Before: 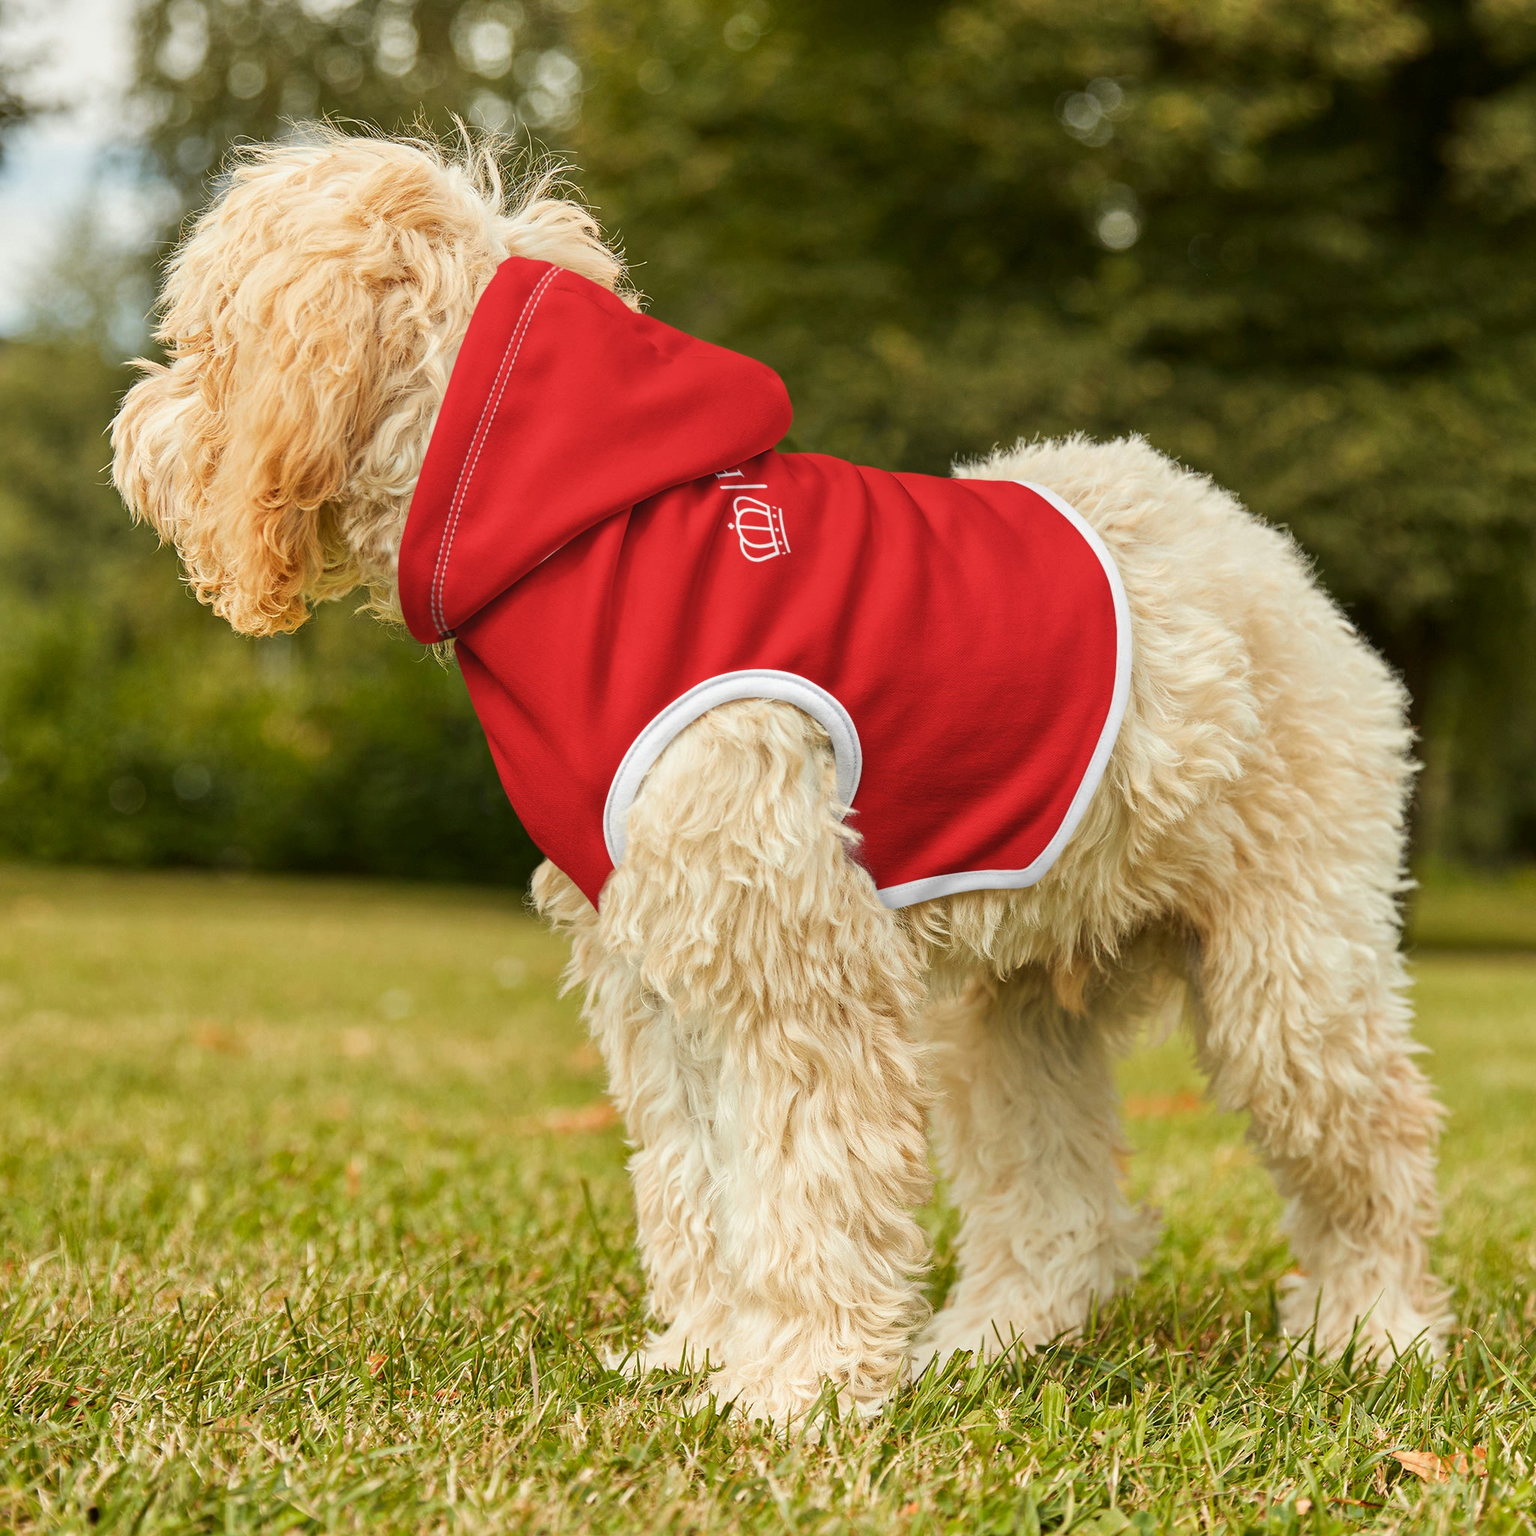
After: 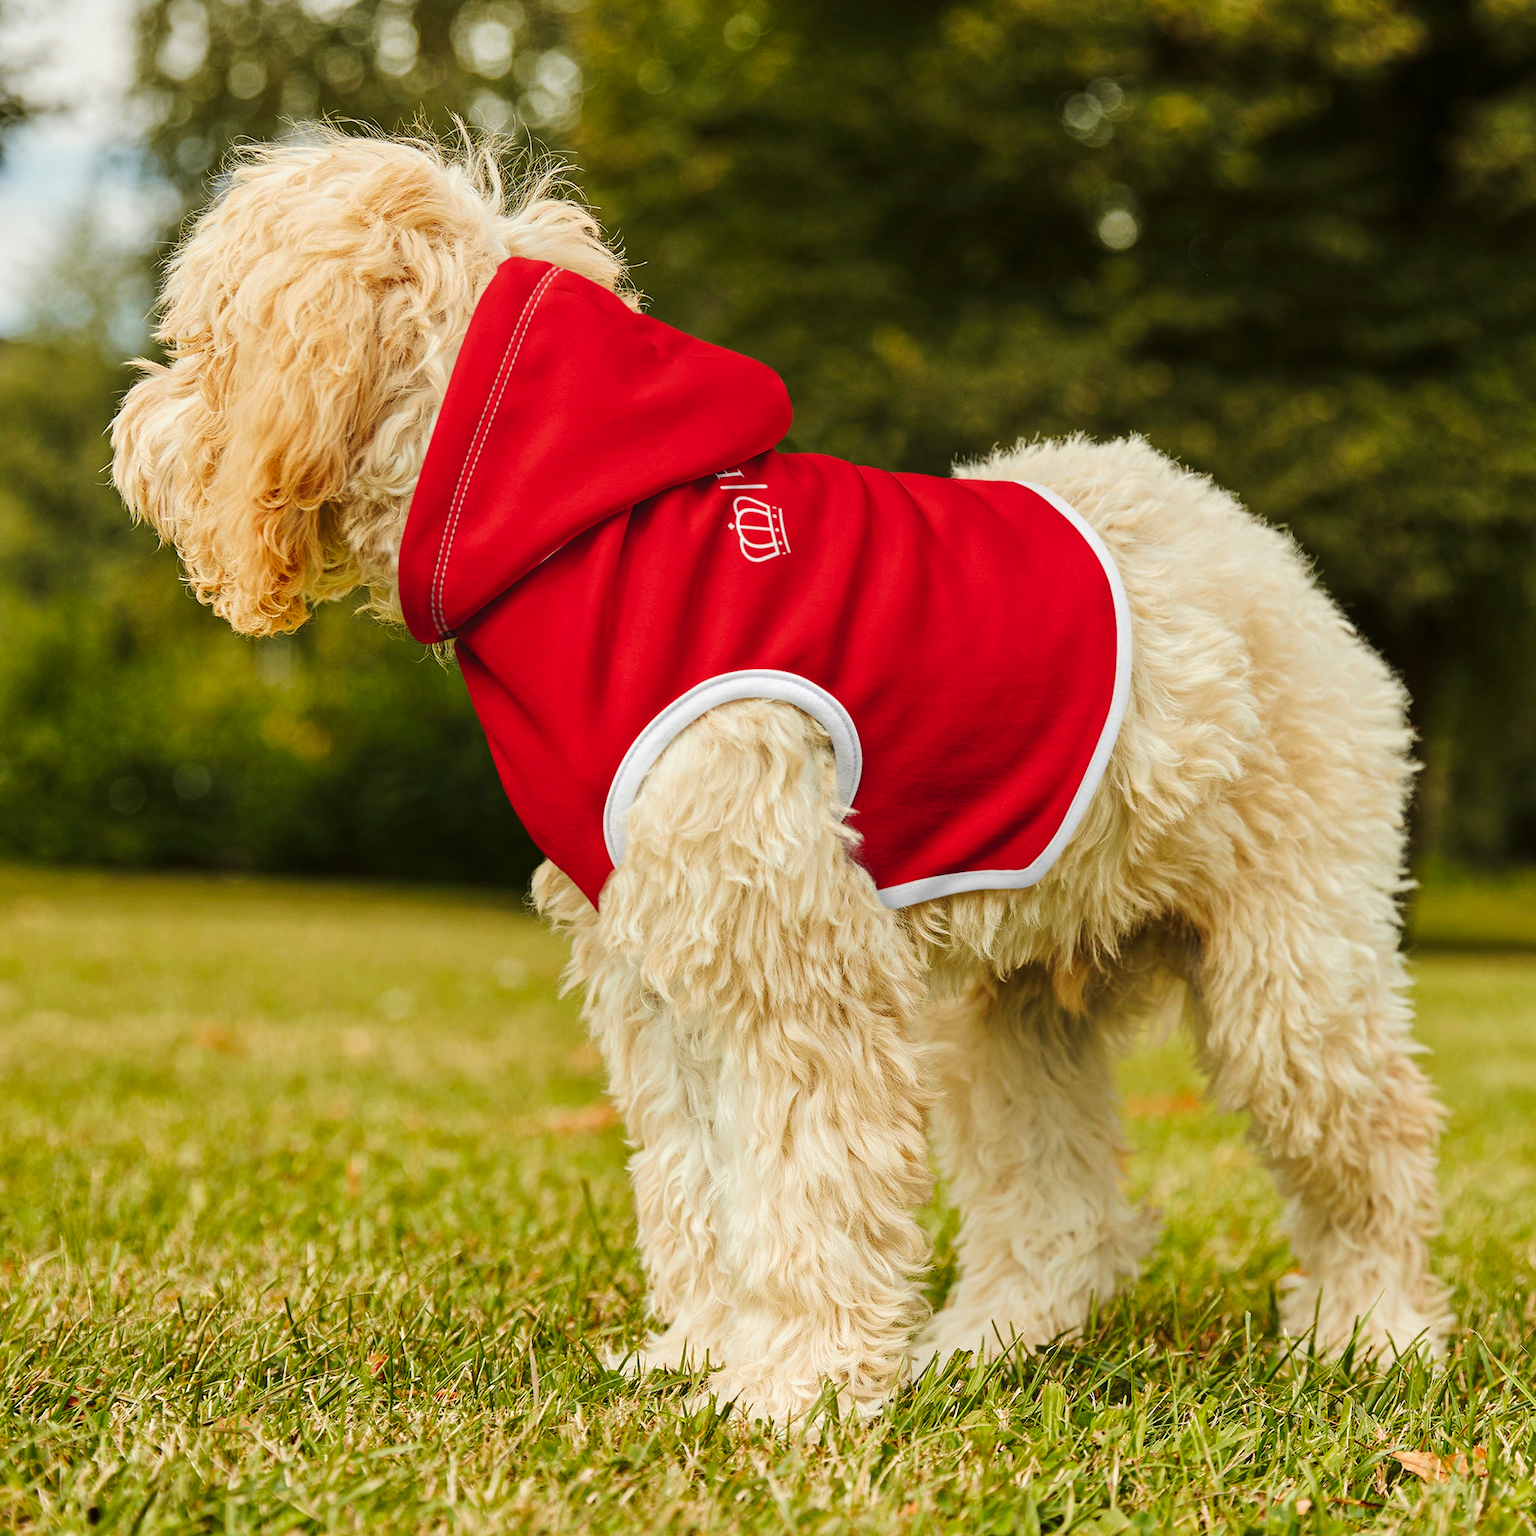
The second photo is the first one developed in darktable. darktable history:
exposure: compensate highlight preservation false
velvia: strength 15.54%
tone curve: curves: ch0 [(0, 0) (0.003, 0.002) (0.011, 0.009) (0.025, 0.02) (0.044, 0.034) (0.069, 0.046) (0.1, 0.062) (0.136, 0.083) (0.177, 0.119) (0.224, 0.162) (0.277, 0.216) (0.335, 0.282) (0.399, 0.365) (0.468, 0.457) (0.543, 0.541) (0.623, 0.624) (0.709, 0.713) (0.801, 0.797) (0.898, 0.889) (1, 1)], preserve colors none
